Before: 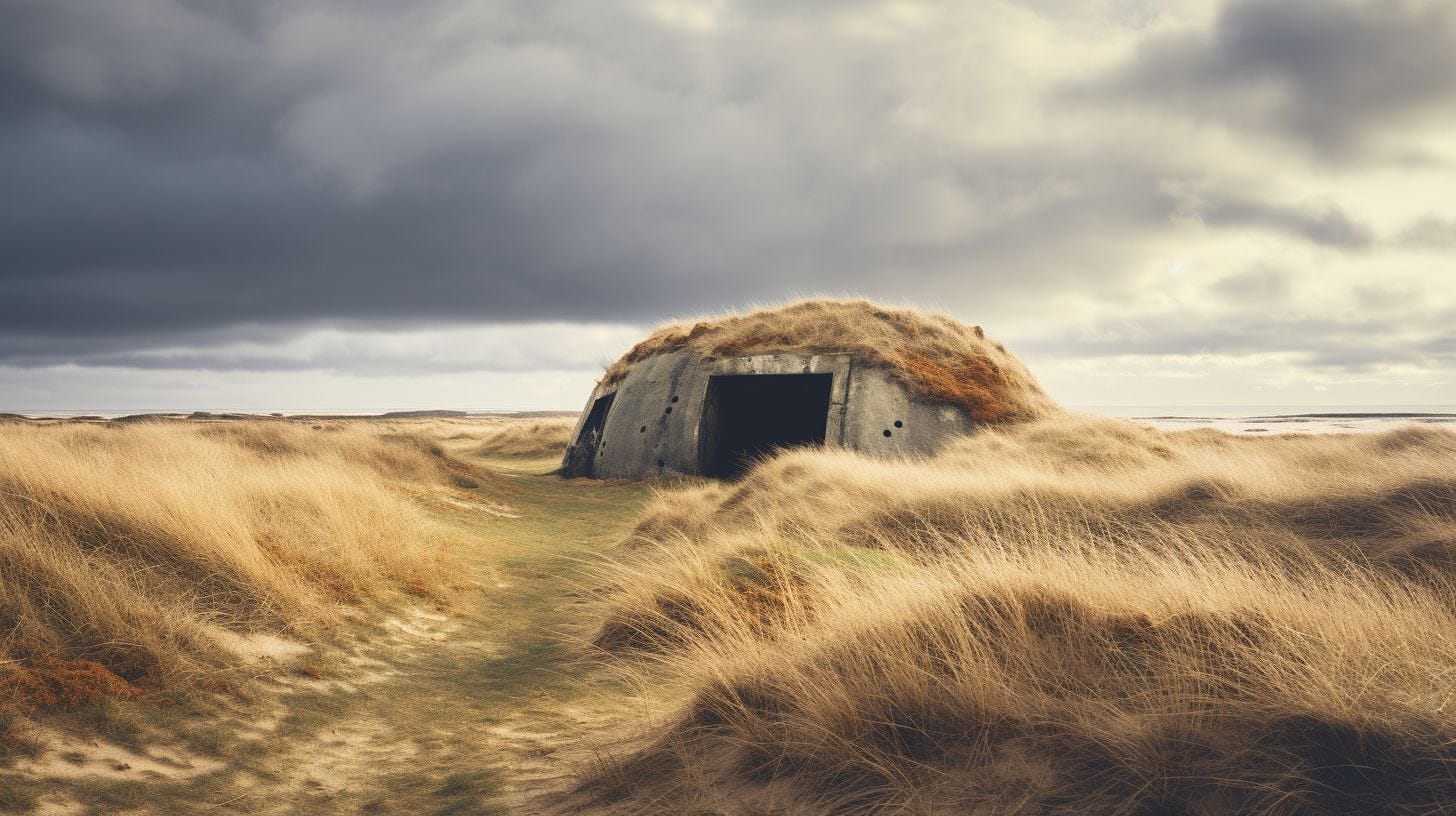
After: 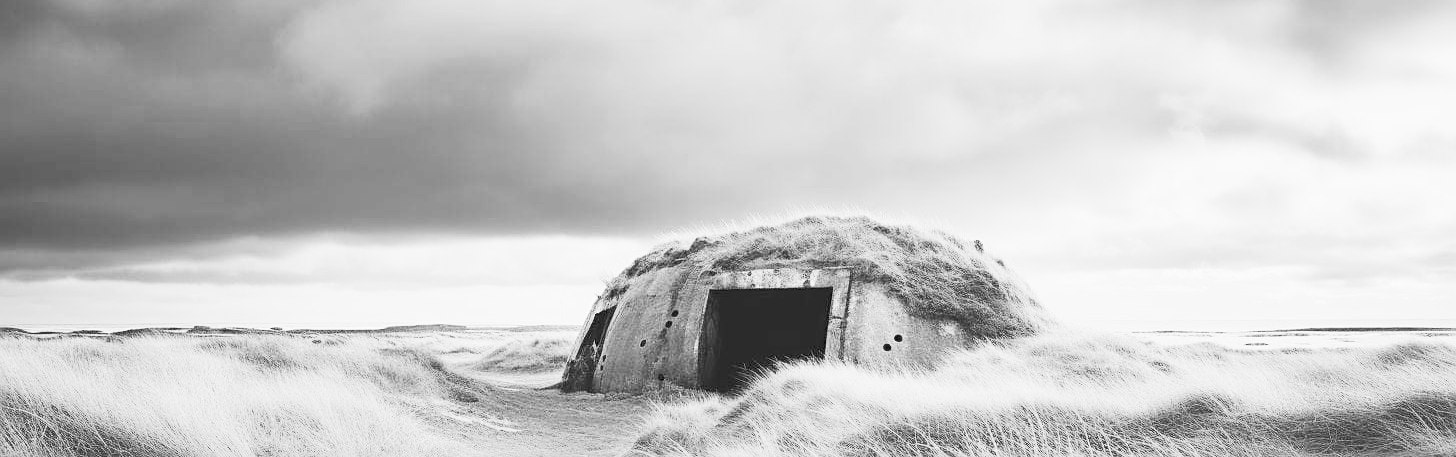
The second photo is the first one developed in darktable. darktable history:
sharpen: on, module defaults
velvia: on, module defaults
exposure: black level correction 0.007, exposure 0.159 EV, compensate highlight preservation false
crop and rotate: top 10.605%, bottom 33.274%
levels: levels [0, 0.474, 0.947]
monochrome: on, module defaults
contrast brightness saturation: contrast 0.62, brightness 0.34, saturation 0.14
filmic rgb: black relative exposure -16 EV, white relative exposure 8 EV, threshold 3 EV, hardness 4.17, latitude 50%, contrast 0.5, color science v5 (2021), contrast in shadows safe, contrast in highlights safe, enable highlight reconstruction true
